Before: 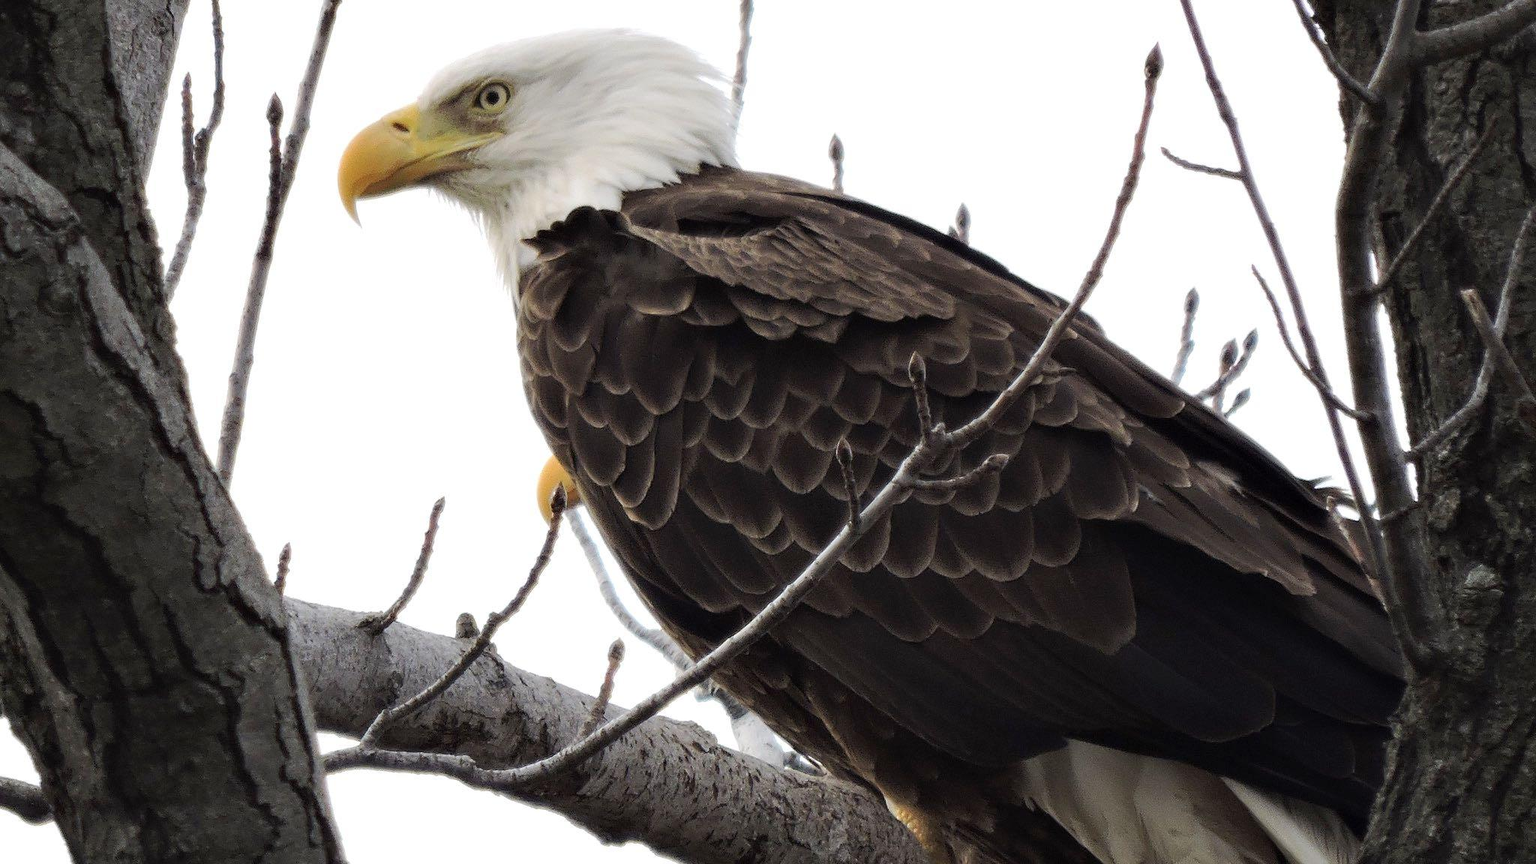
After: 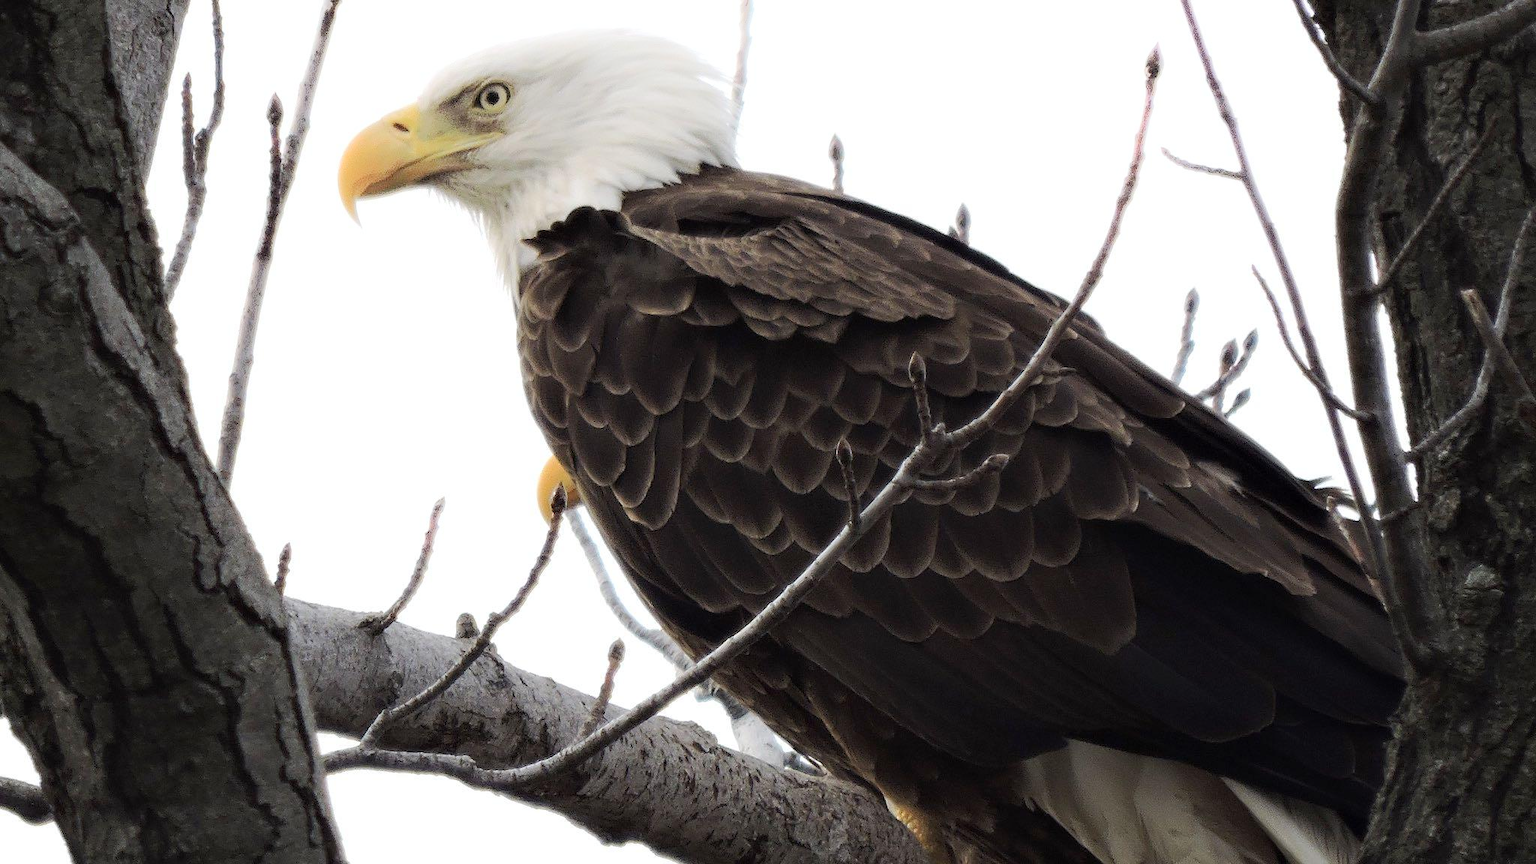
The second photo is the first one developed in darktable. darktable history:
shadows and highlights: shadows -24.28, highlights 49.77, soften with gaussian
color correction: highlights a* -0.182, highlights b* -0.124
